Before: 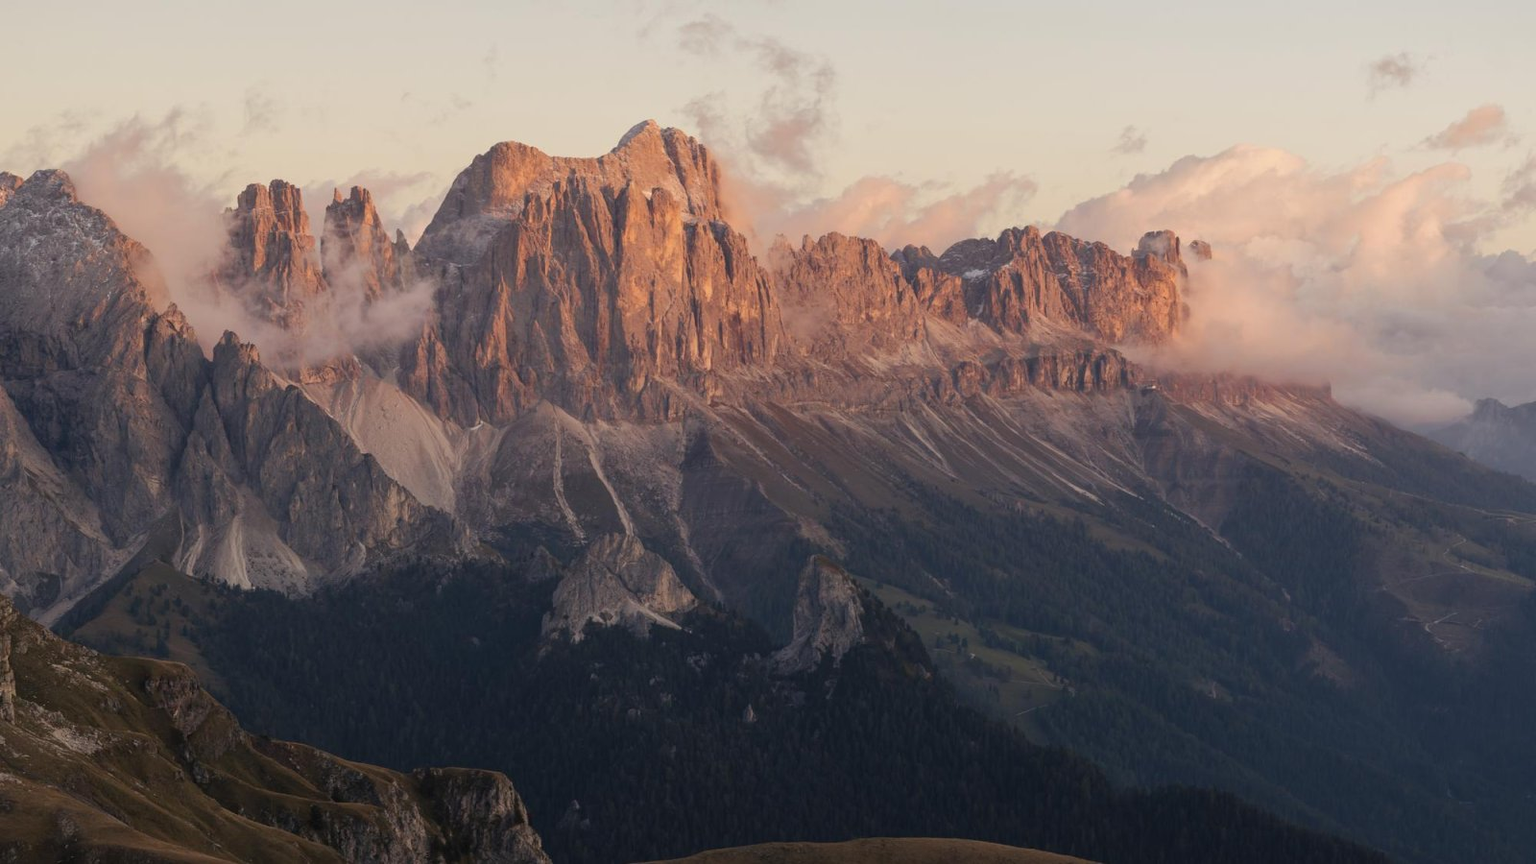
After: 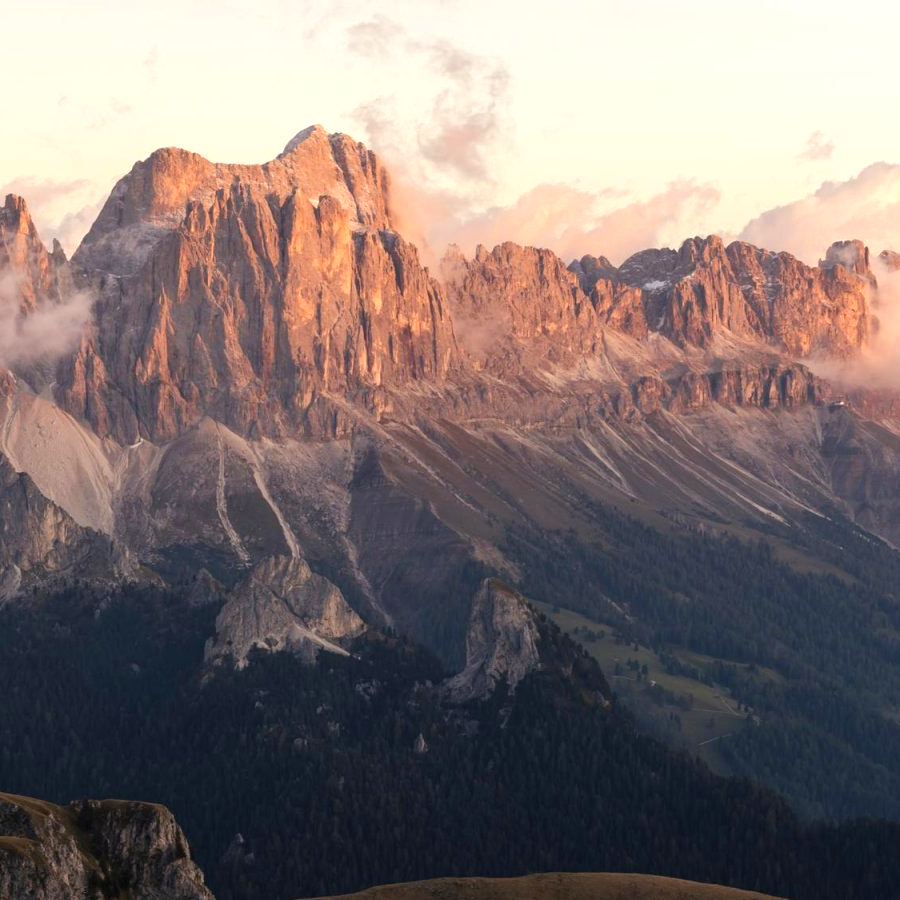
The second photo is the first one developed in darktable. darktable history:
crop and rotate: left 22.516%, right 21.234%
exposure: black level correction 0.031, exposure 0.304 EV
